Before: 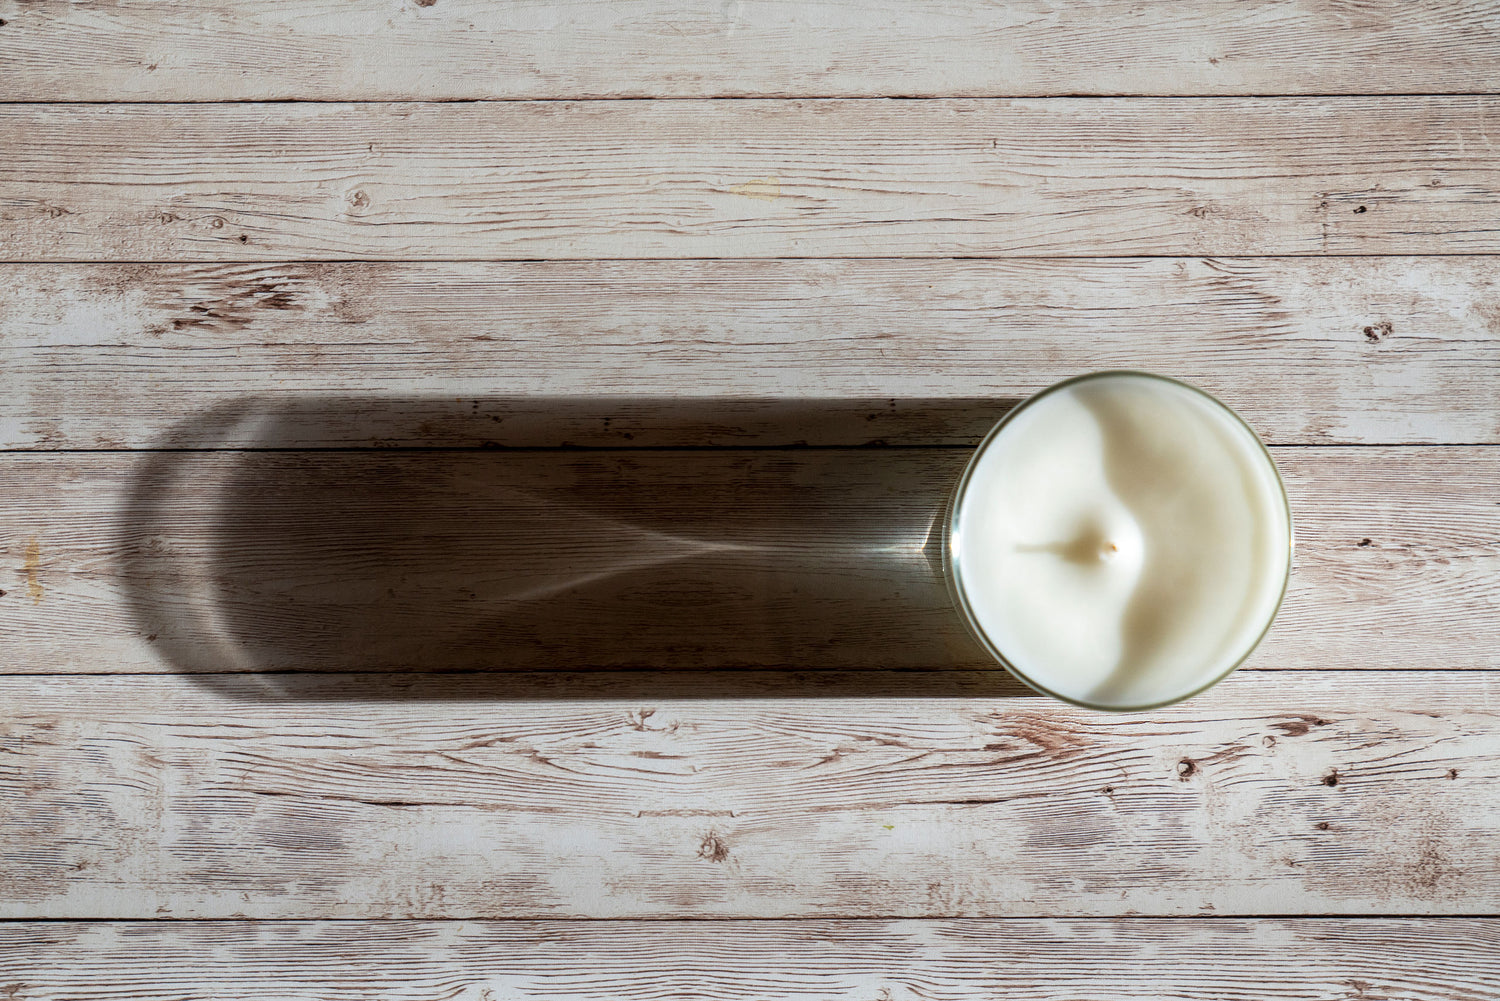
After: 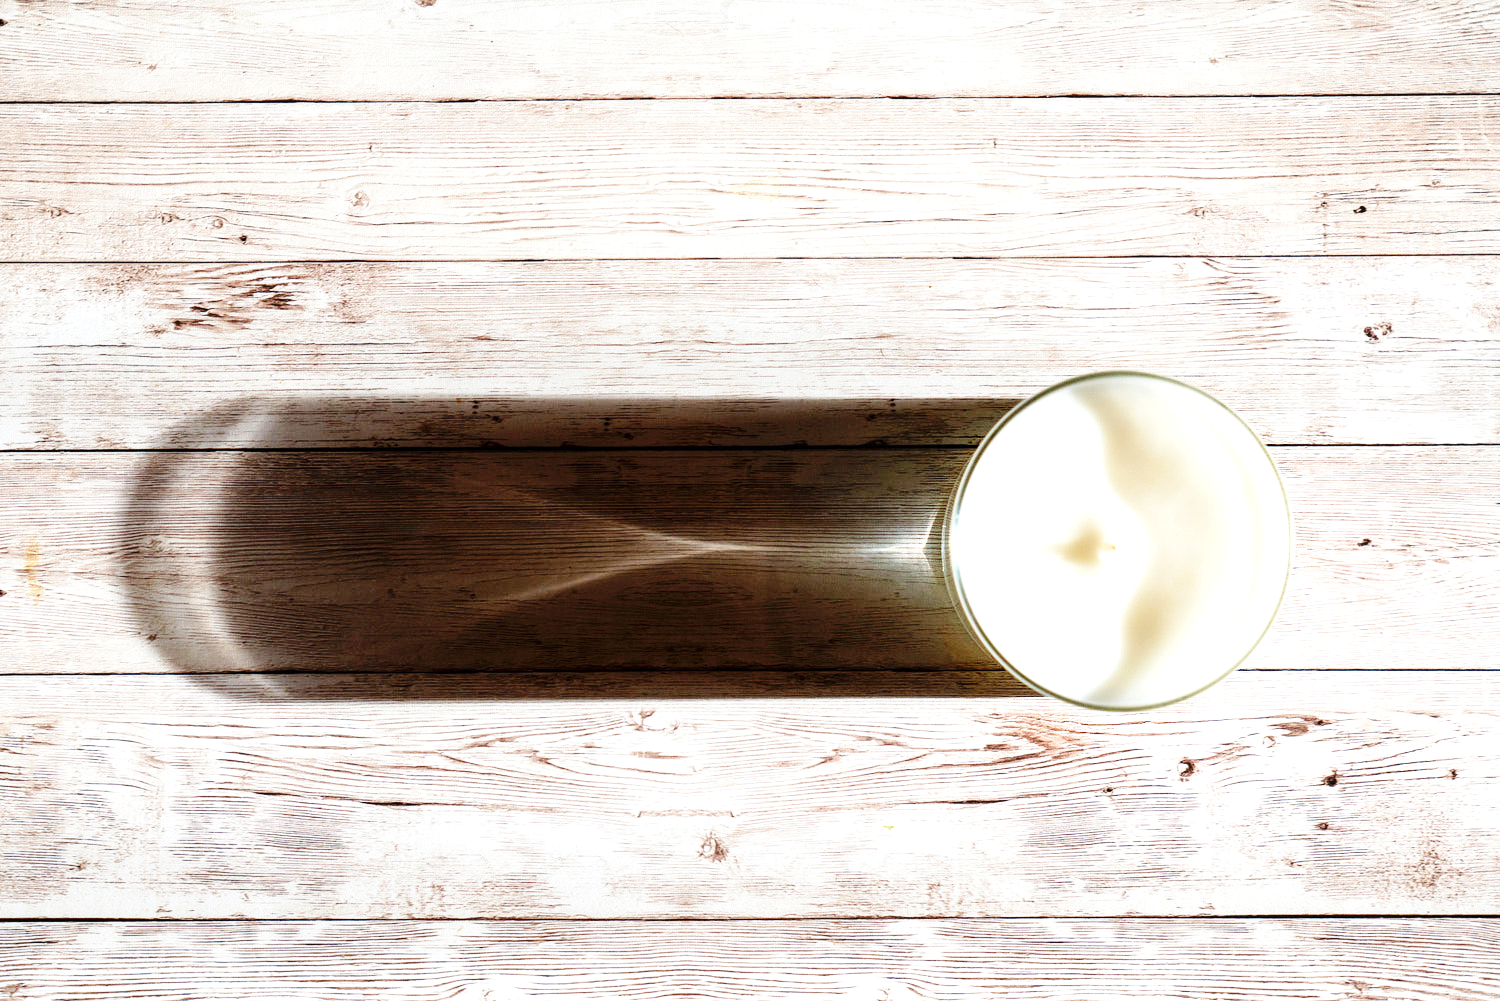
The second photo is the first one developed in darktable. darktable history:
exposure: black level correction 0, exposure 0.928 EV, compensate exposure bias true, compensate highlight preservation false
base curve: curves: ch0 [(0, 0) (0.036, 0.025) (0.121, 0.166) (0.206, 0.329) (0.605, 0.79) (1, 1)], preserve colors none
